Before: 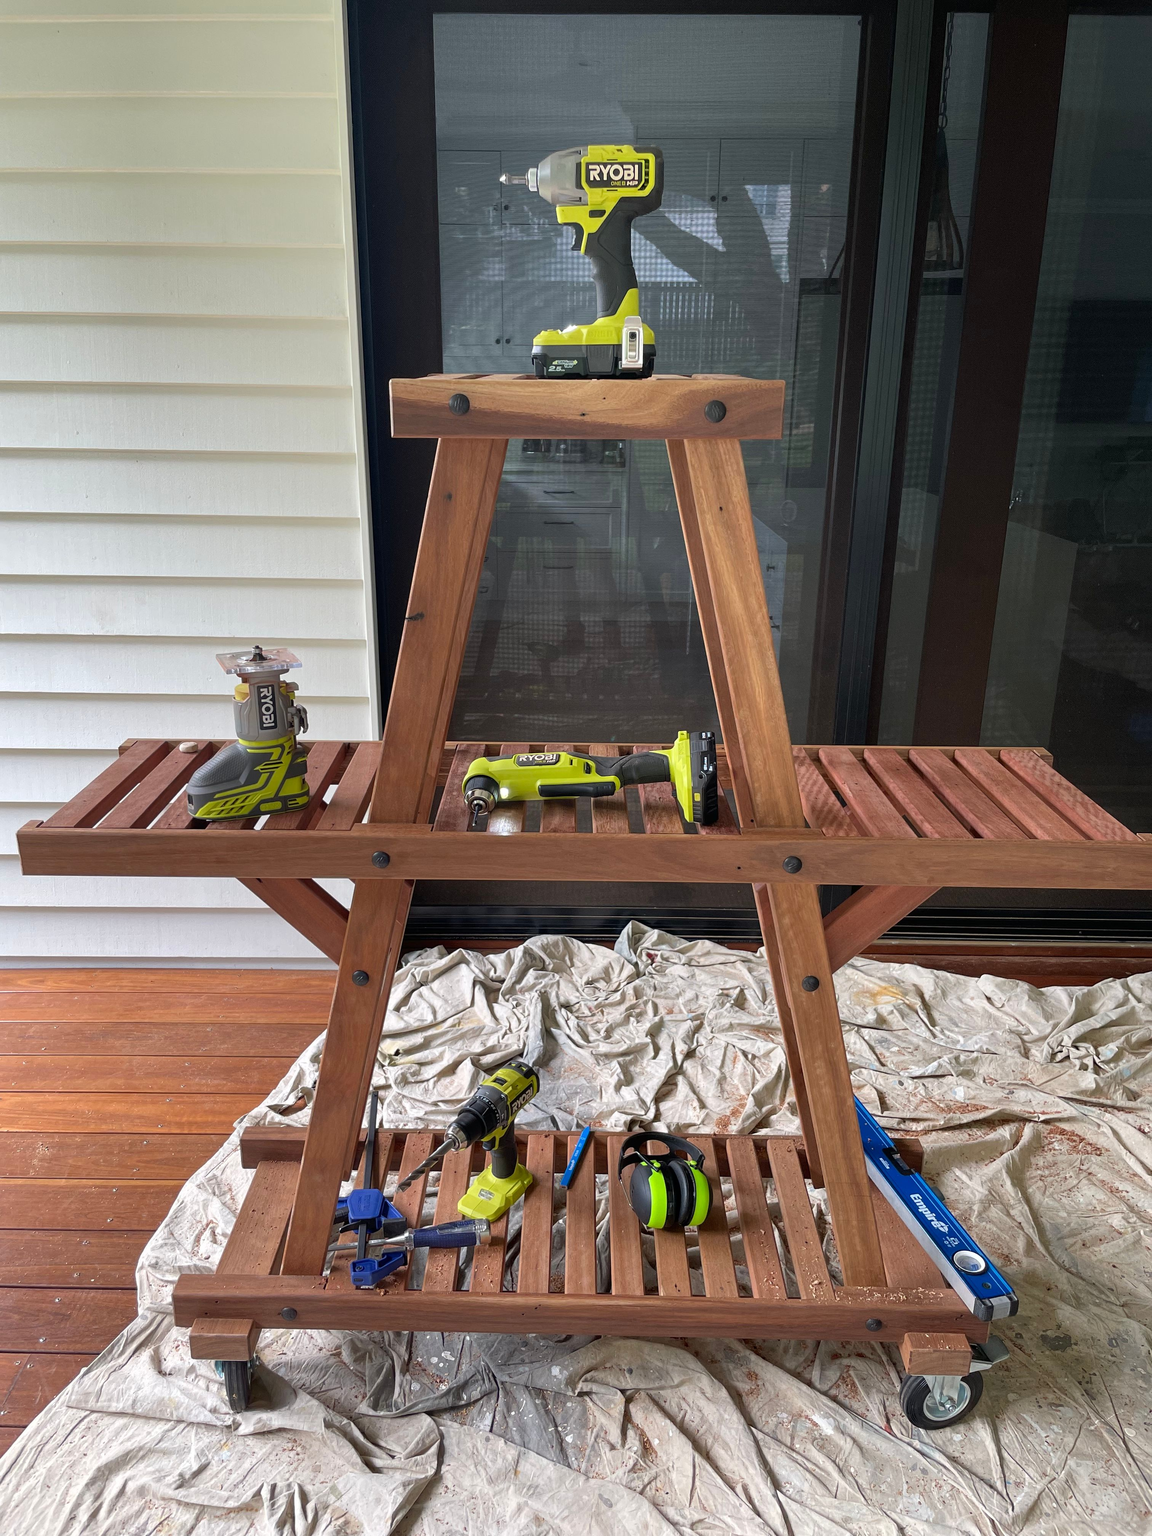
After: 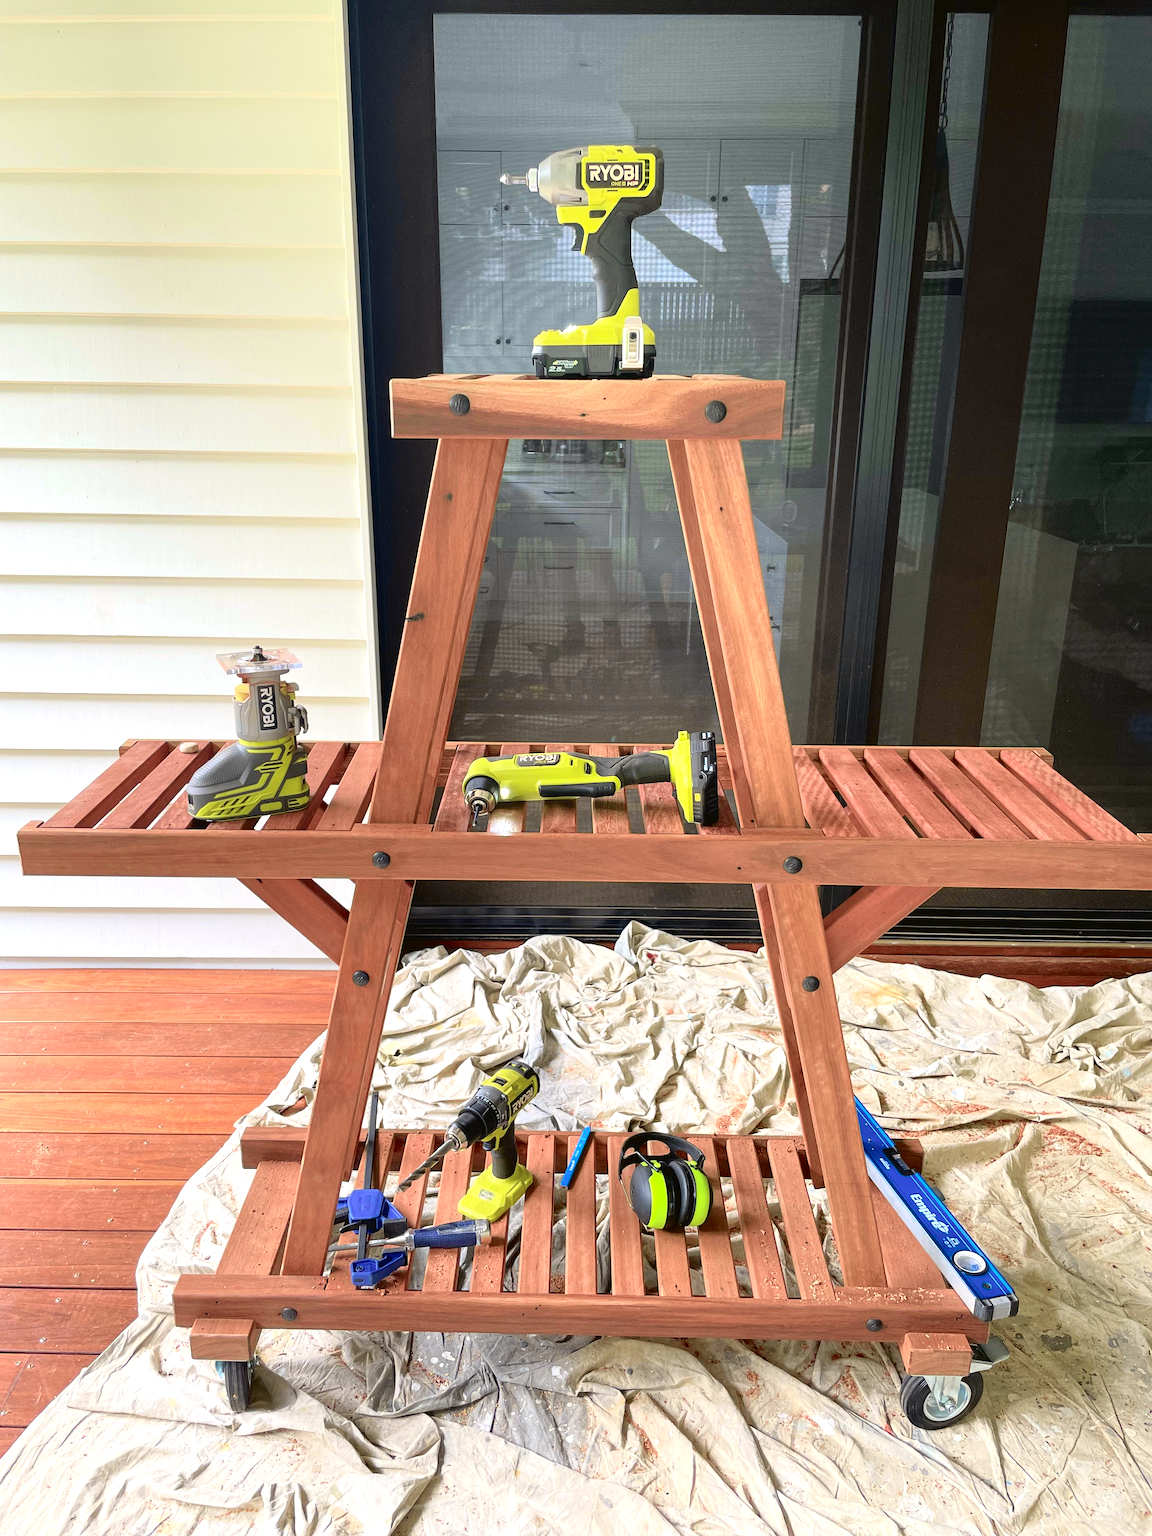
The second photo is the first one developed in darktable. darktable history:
exposure: black level correction 0, exposure 0.7 EV, compensate exposure bias true, compensate highlight preservation false
tone curve: curves: ch0 [(0, 0.021) (0.049, 0.044) (0.152, 0.14) (0.328, 0.377) (0.473, 0.543) (0.641, 0.705) (0.85, 0.894) (1, 0.969)]; ch1 [(0, 0) (0.302, 0.331) (0.427, 0.433) (0.472, 0.47) (0.502, 0.503) (0.527, 0.524) (0.564, 0.591) (0.602, 0.632) (0.677, 0.701) (0.859, 0.885) (1, 1)]; ch2 [(0, 0) (0.33, 0.301) (0.447, 0.44) (0.487, 0.496) (0.502, 0.516) (0.535, 0.563) (0.565, 0.6) (0.618, 0.629) (1, 1)], color space Lab, independent channels, preserve colors none
